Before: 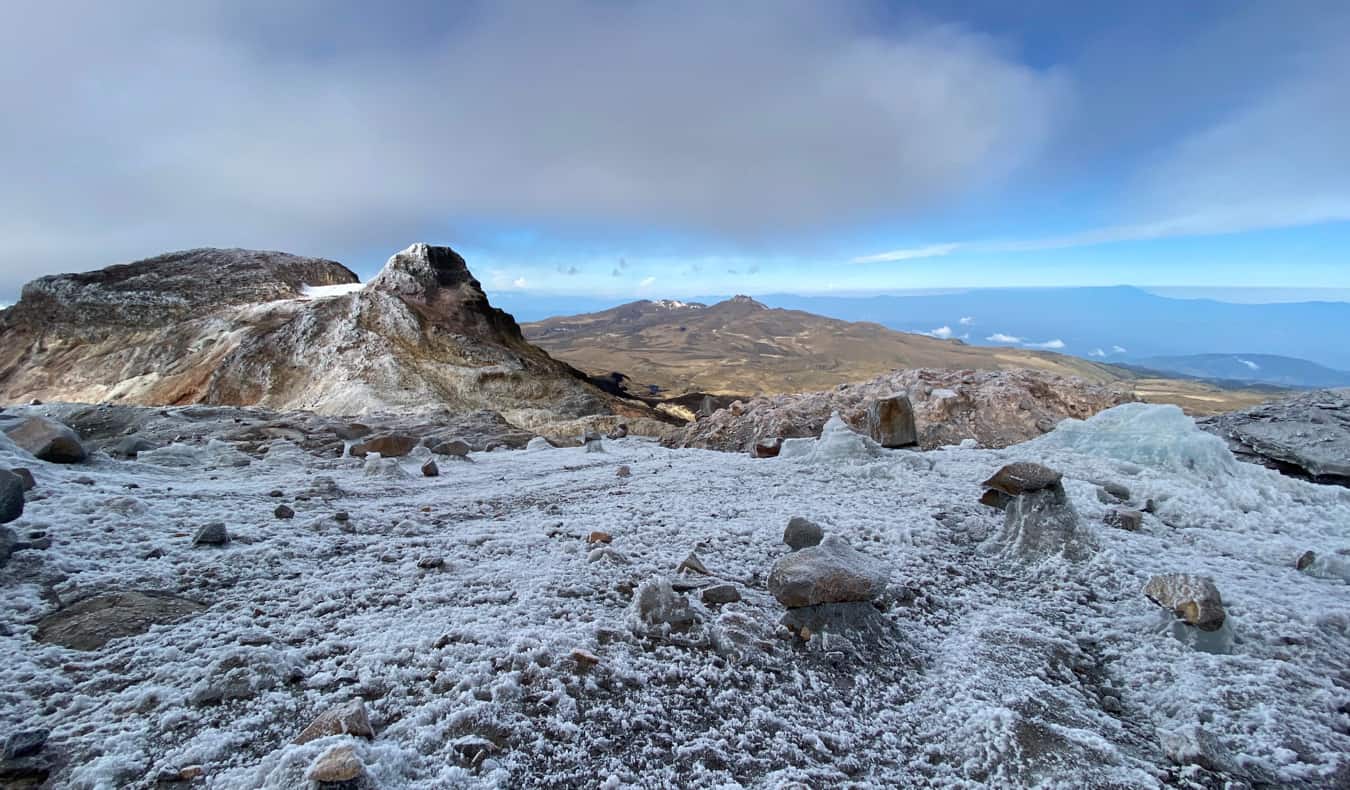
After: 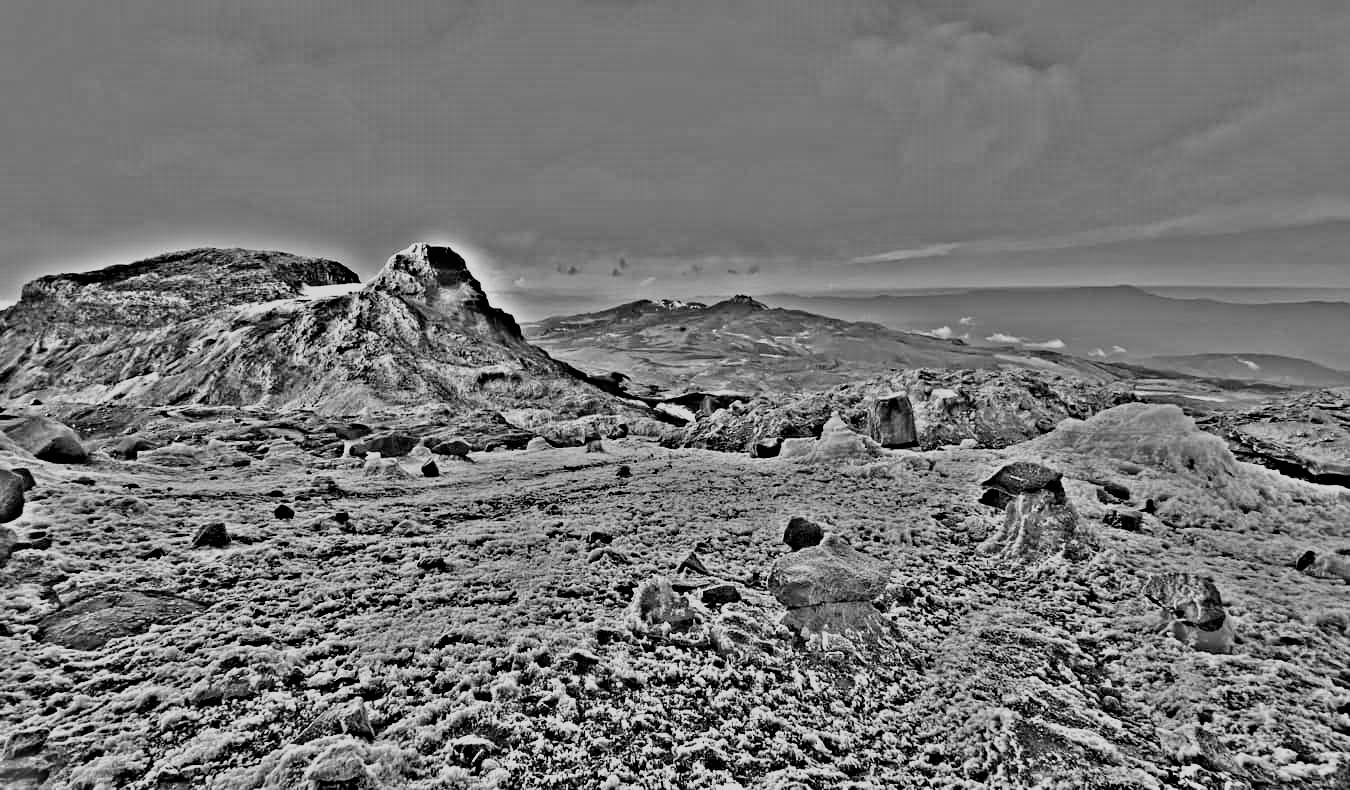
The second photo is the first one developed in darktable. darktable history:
highpass: on, module defaults
filmic rgb: black relative exposure -7.65 EV, white relative exposure 4.56 EV, hardness 3.61
color correction: saturation 0.99
shadows and highlights: soften with gaussian
